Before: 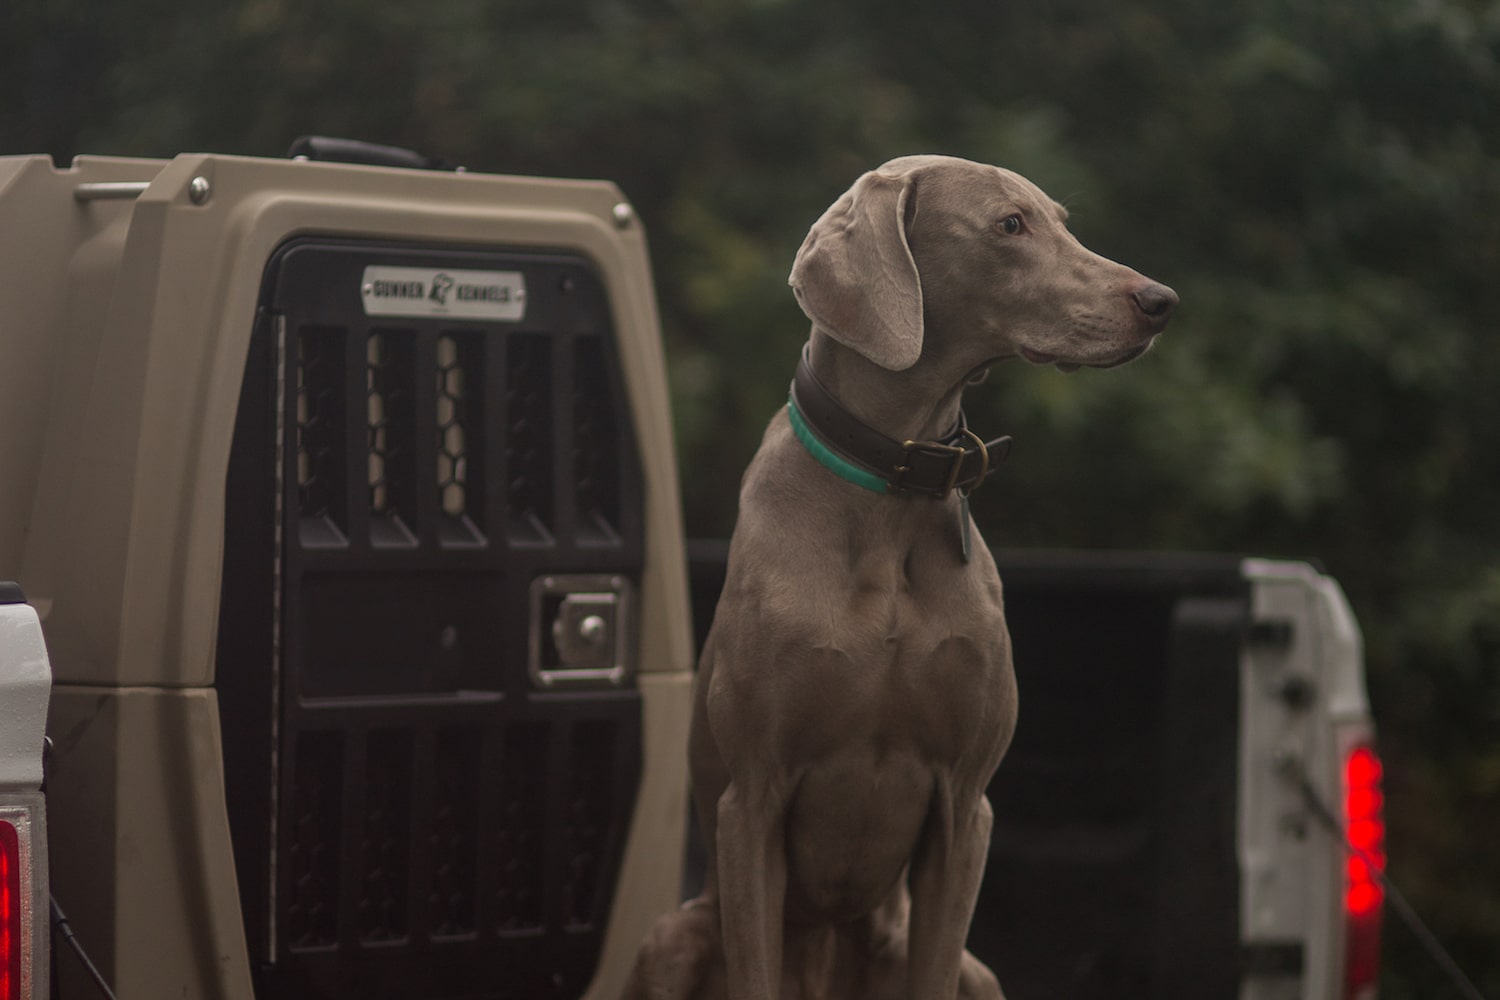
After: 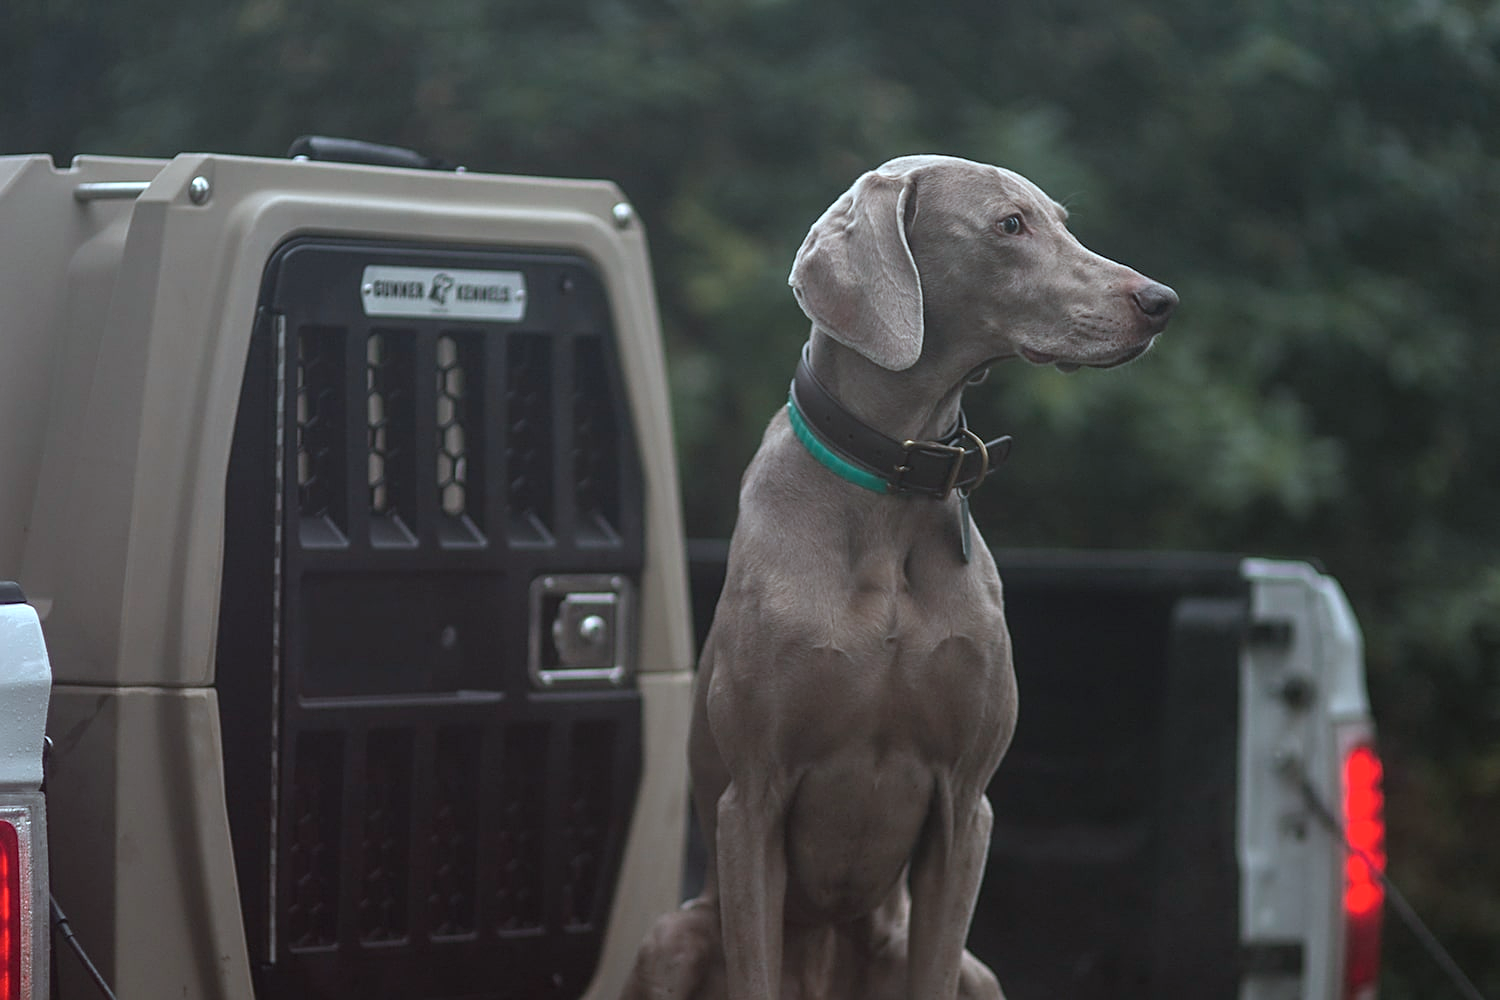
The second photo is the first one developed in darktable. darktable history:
sharpen: on, module defaults
color correction: highlights a* -9.71, highlights b* -20.98
exposure: black level correction 0, exposure 0.7 EV, compensate highlight preservation false
